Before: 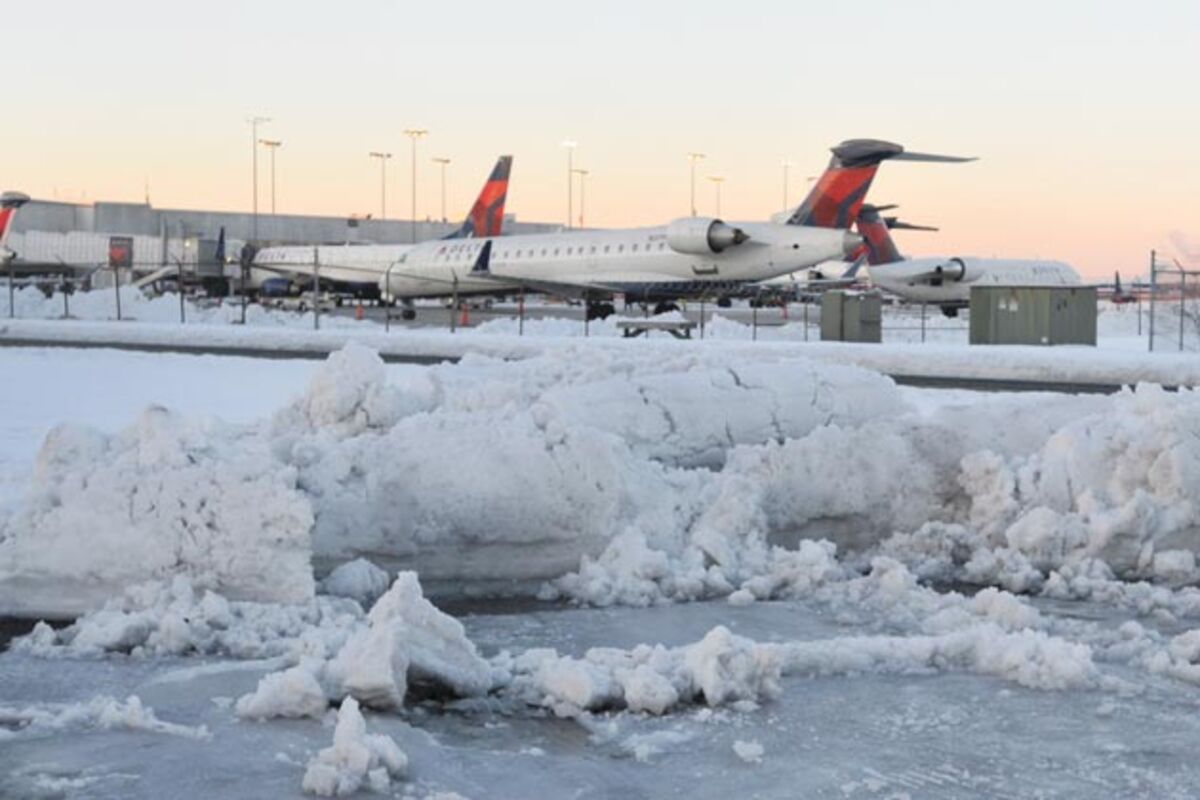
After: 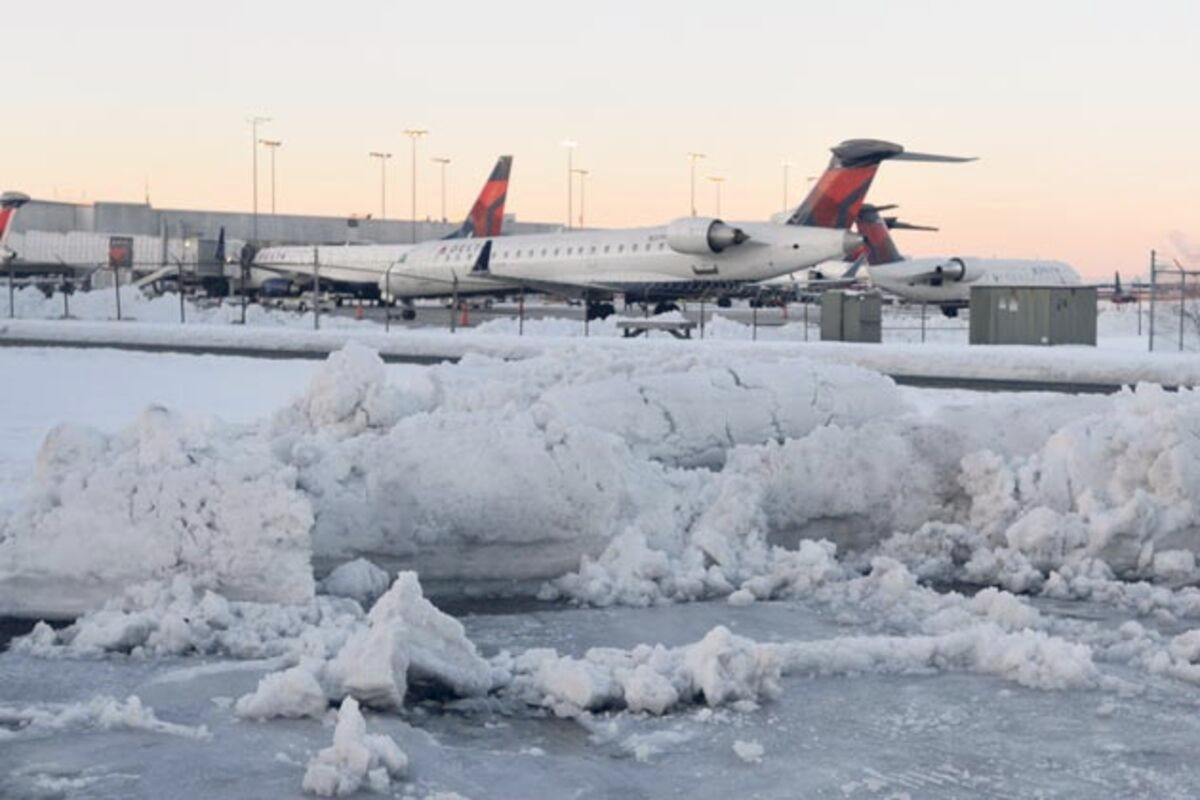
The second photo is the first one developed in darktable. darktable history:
color balance rgb: shadows lift › hue 84.67°, highlights gain › chroma 0.613%, highlights gain › hue 56.43°, global offset › chroma 0.138%, global offset › hue 253.48°, linear chroma grading › shadows -7.384%, linear chroma grading › highlights -6.758%, linear chroma grading › global chroma -10.42%, linear chroma grading › mid-tones -8.351%, perceptual saturation grading › global saturation 0.421%
